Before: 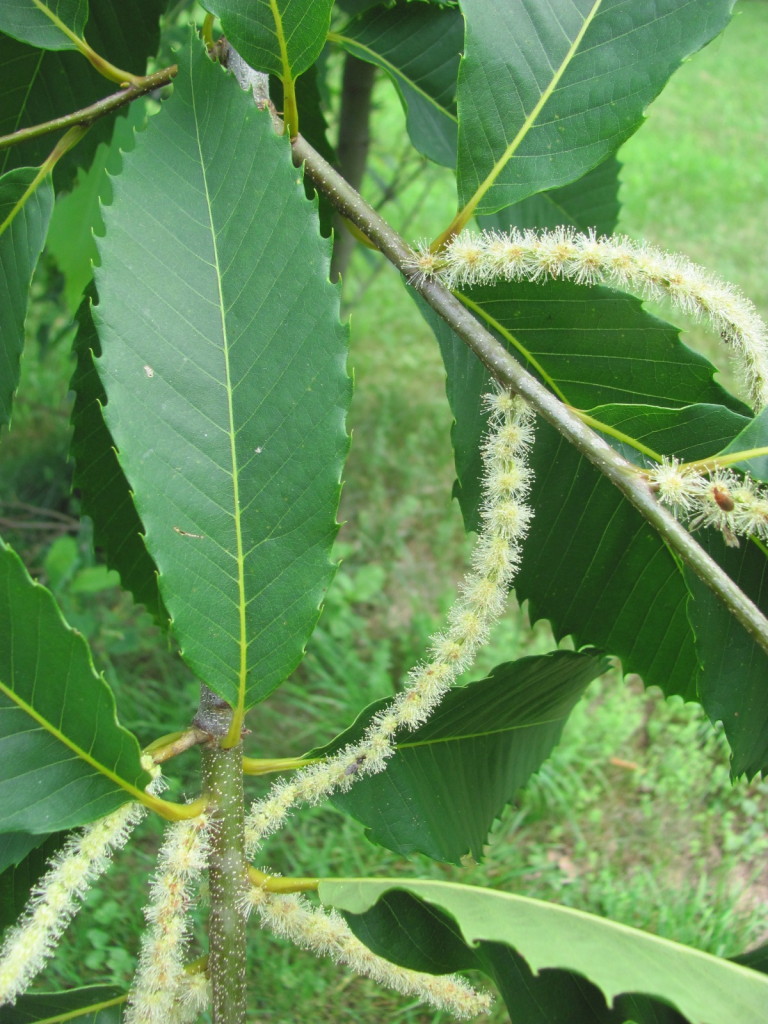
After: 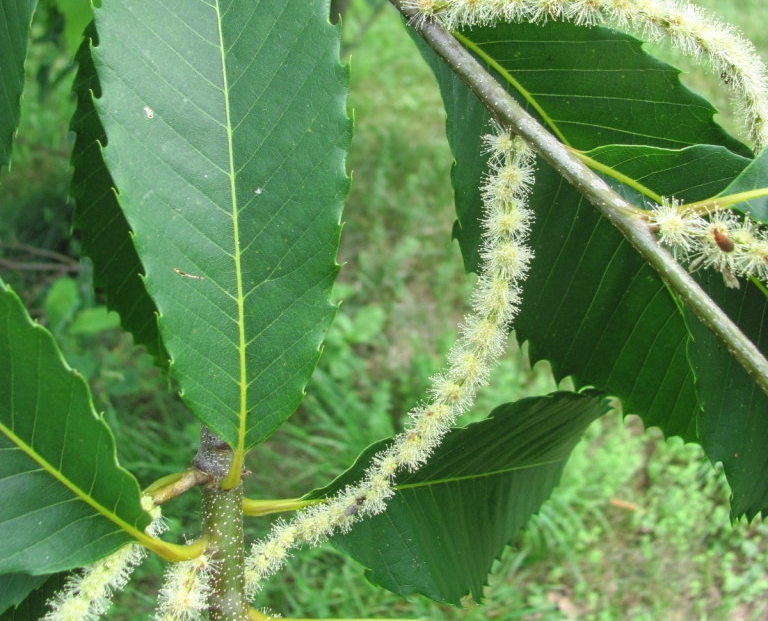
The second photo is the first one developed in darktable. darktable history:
local contrast: on, module defaults
tone equalizer: on, module defaults
crop and rotate: top 25.357%, bottom 13.942%
